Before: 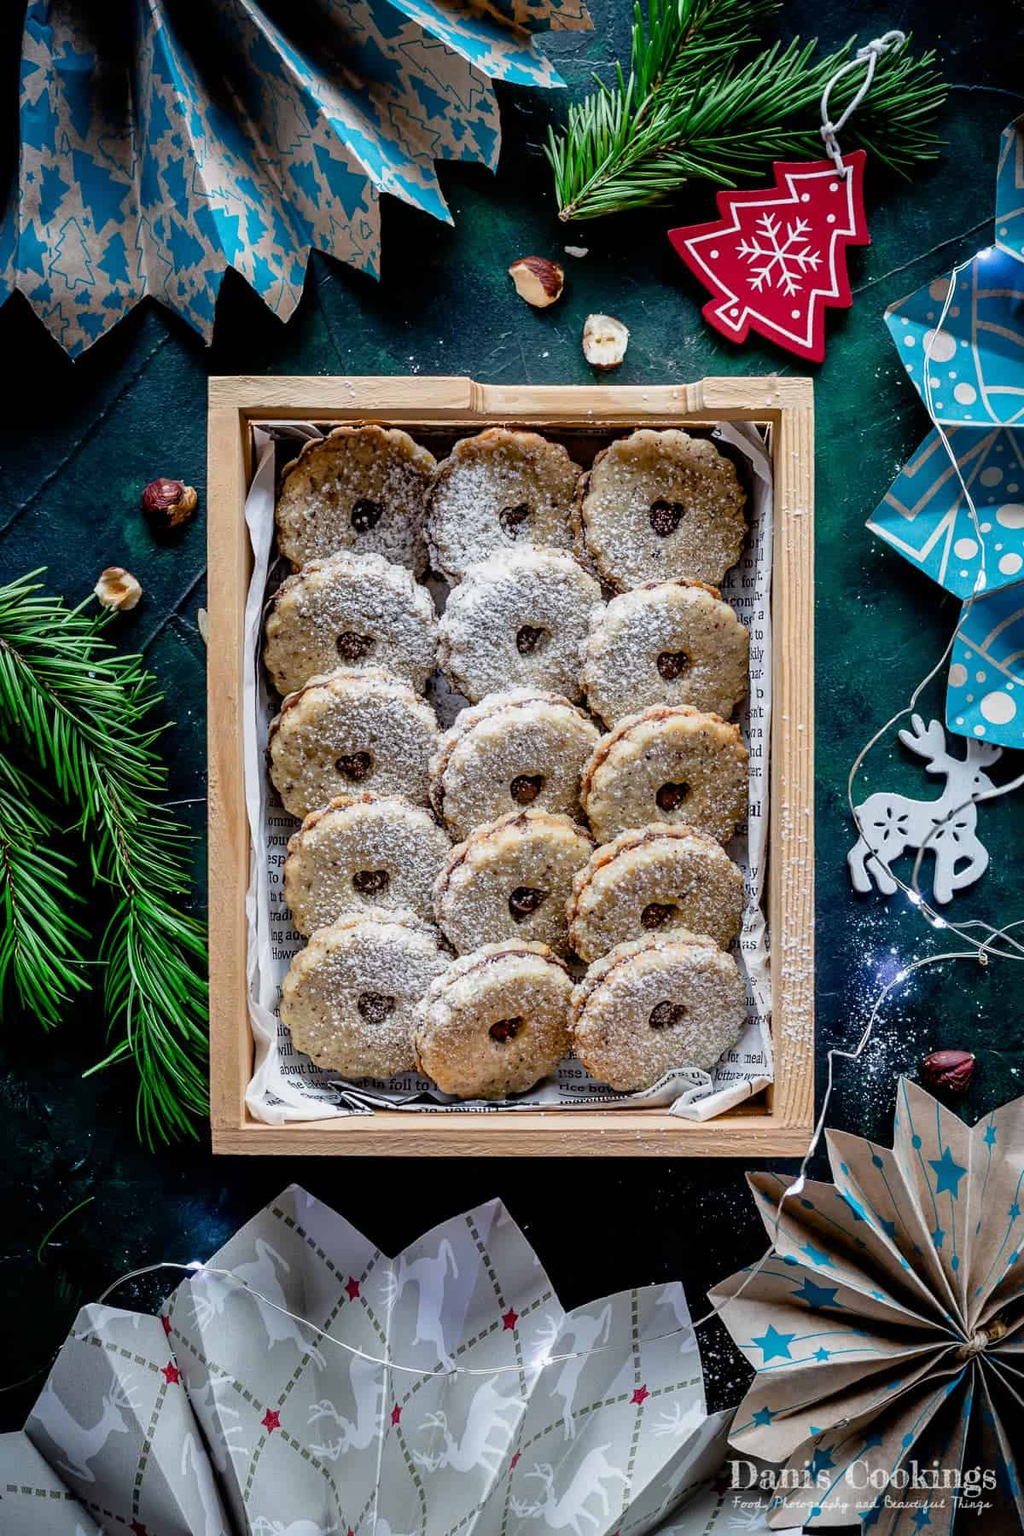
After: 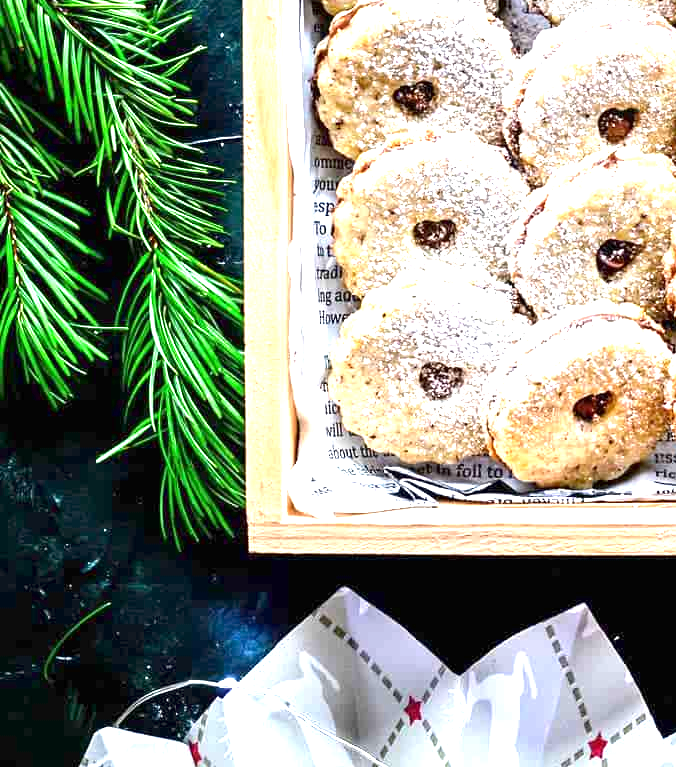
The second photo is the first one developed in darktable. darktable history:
exposure: exposure 2.003 EV, compensate highlight preservation false
crop: top 44.483%, right 43.593%, bottom 12.892%
